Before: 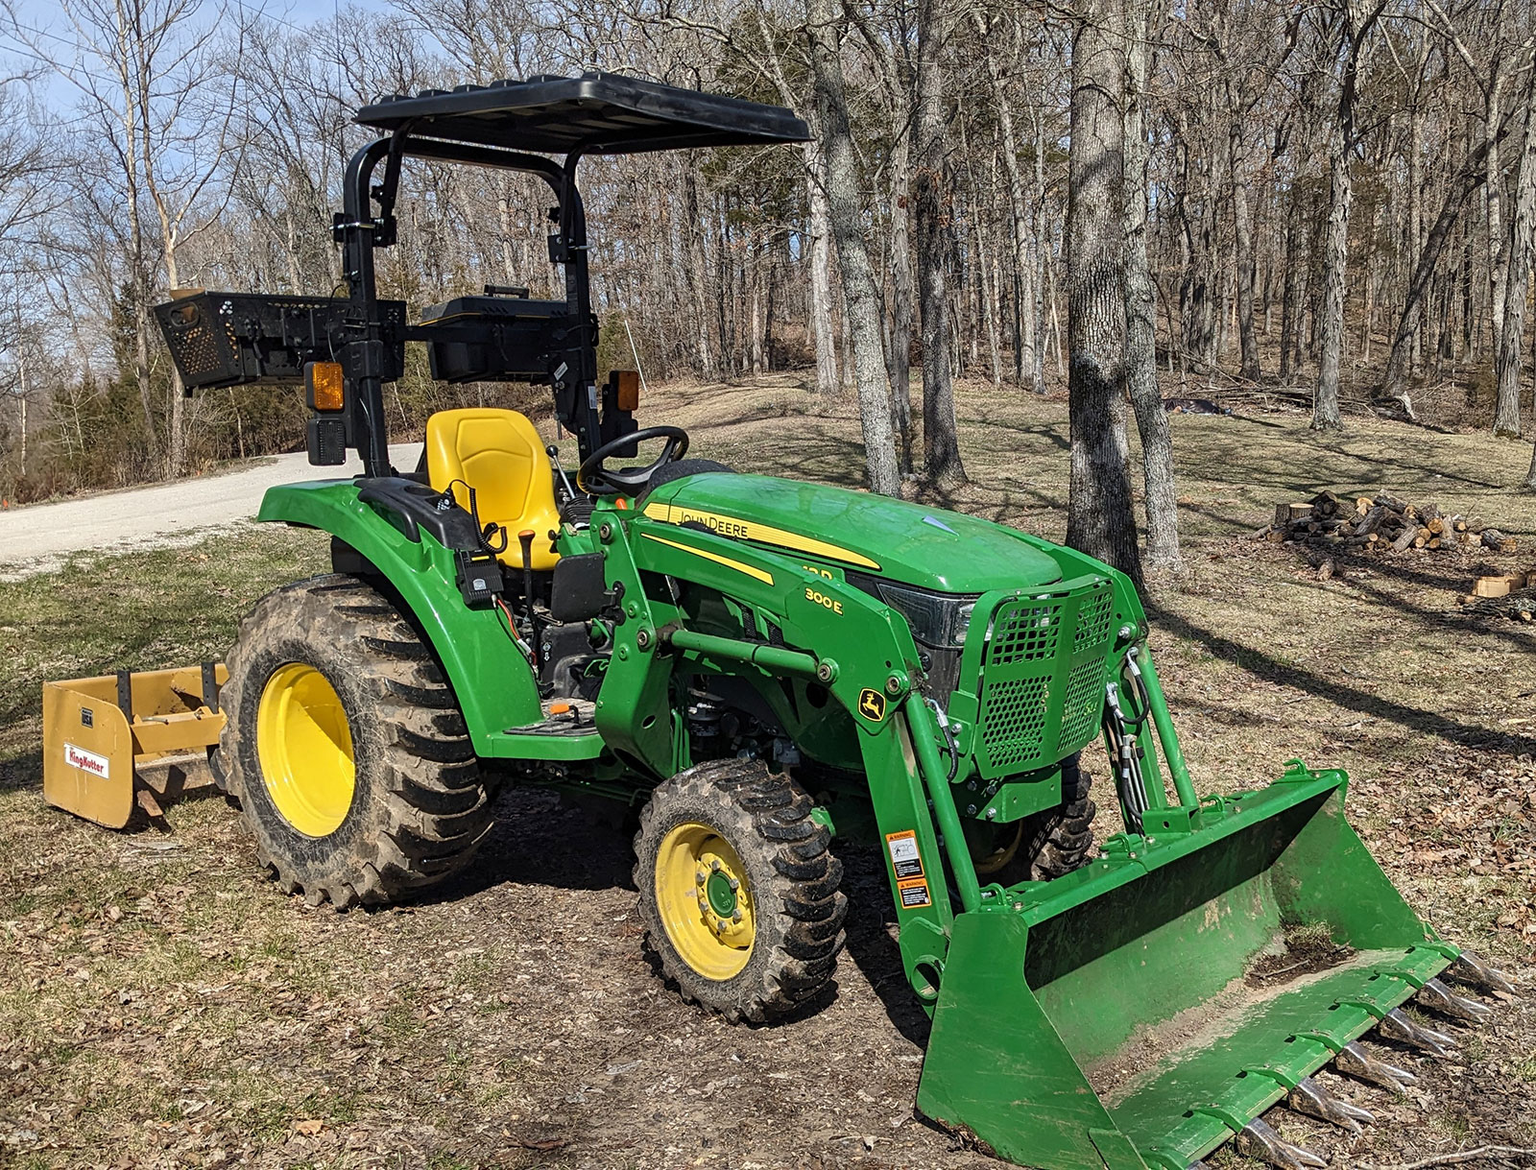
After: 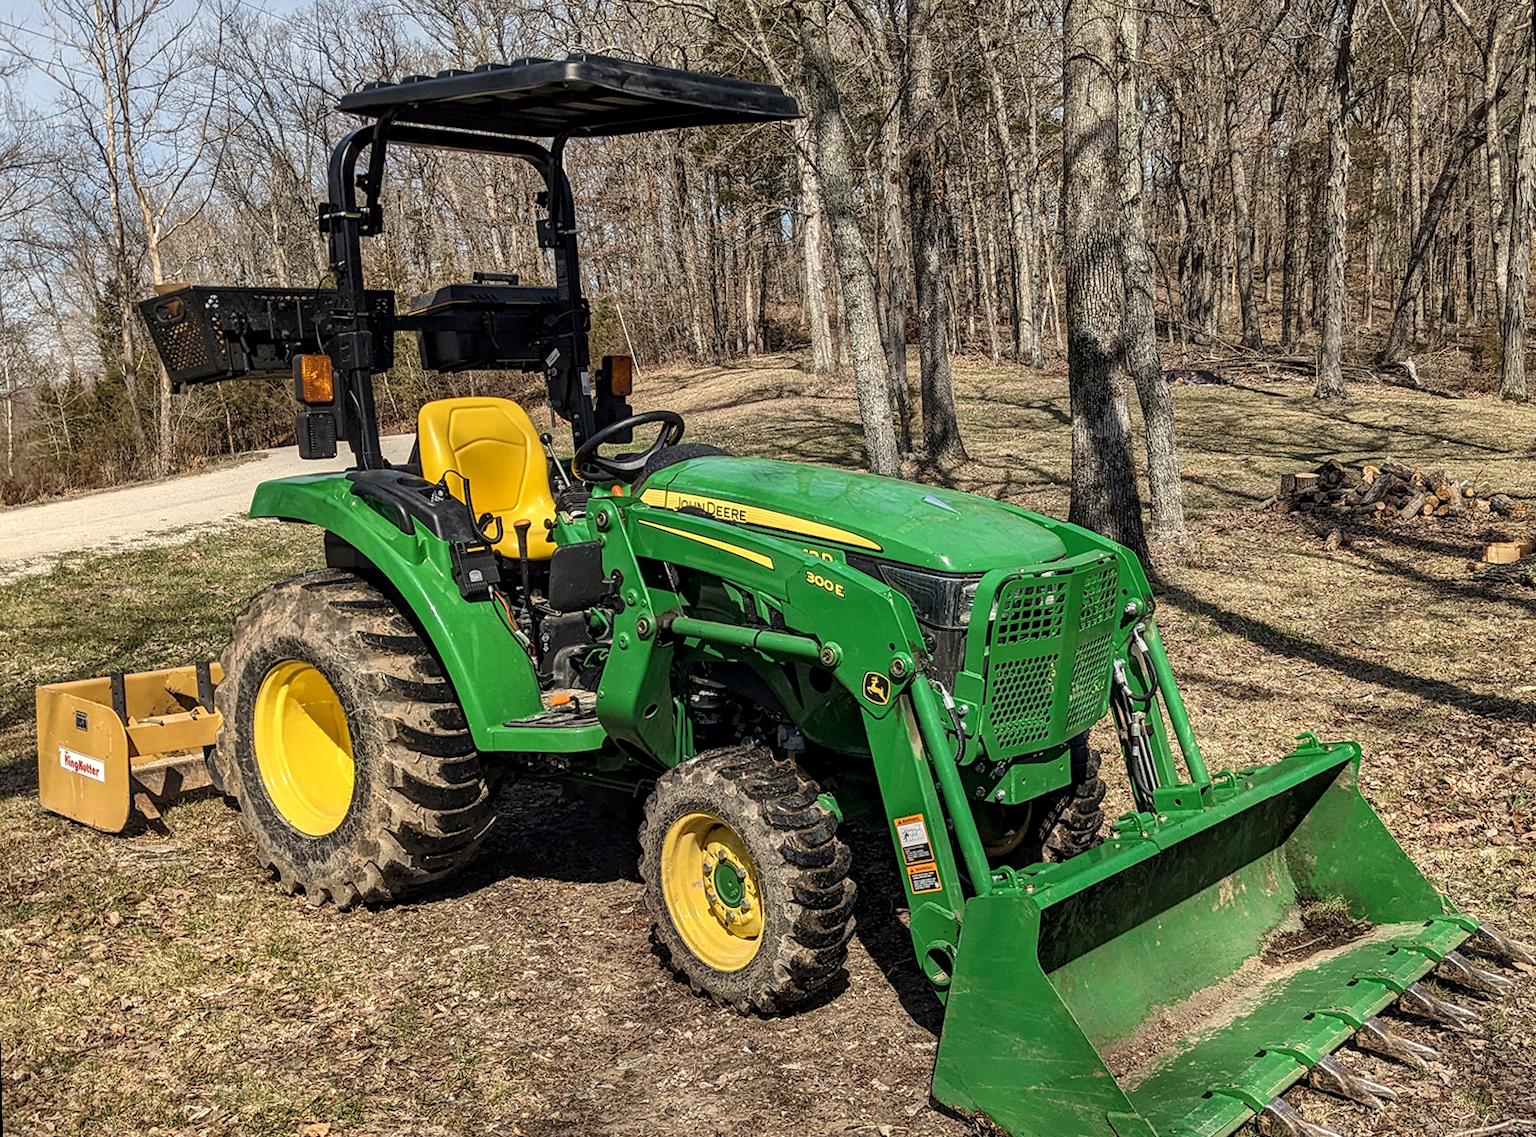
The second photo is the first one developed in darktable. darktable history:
local contrast: detail 130%
white balance: red 1.045, blue 0.932
rotate and perspective: rotation -1.42°, crop left 0.016, crop right 0.984, crop top 0.035, crop bottom 0.965
